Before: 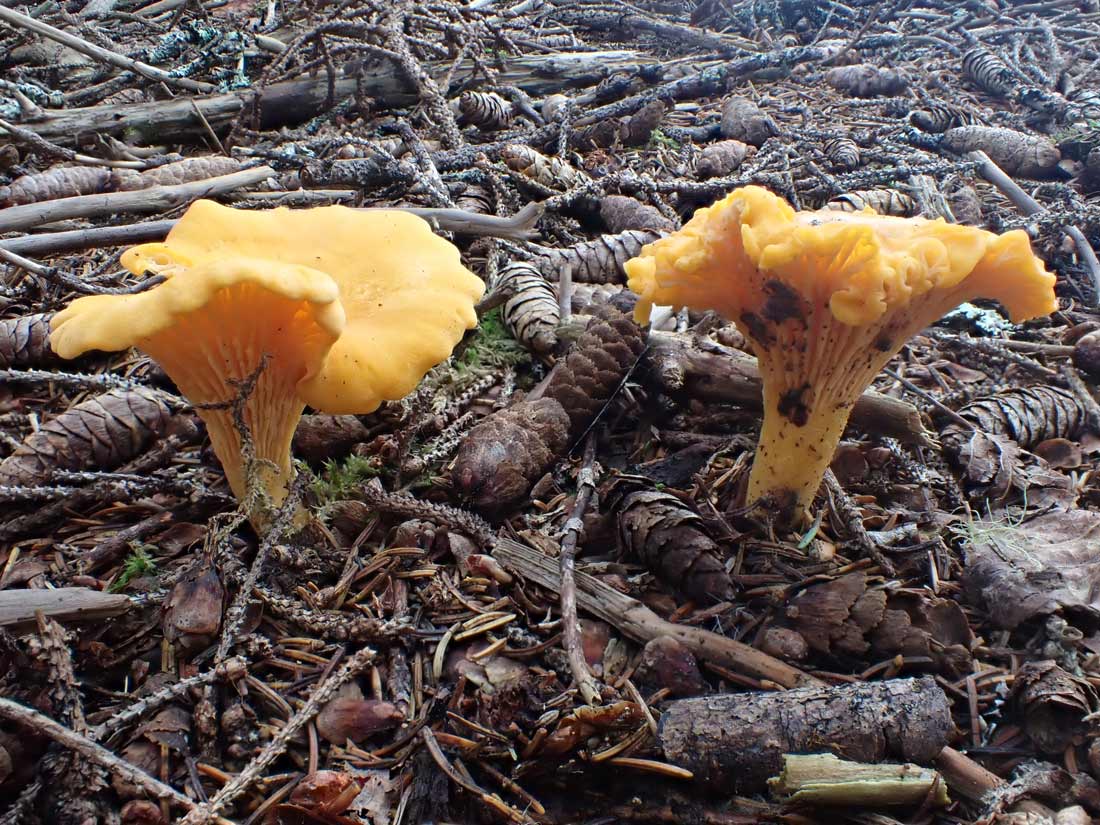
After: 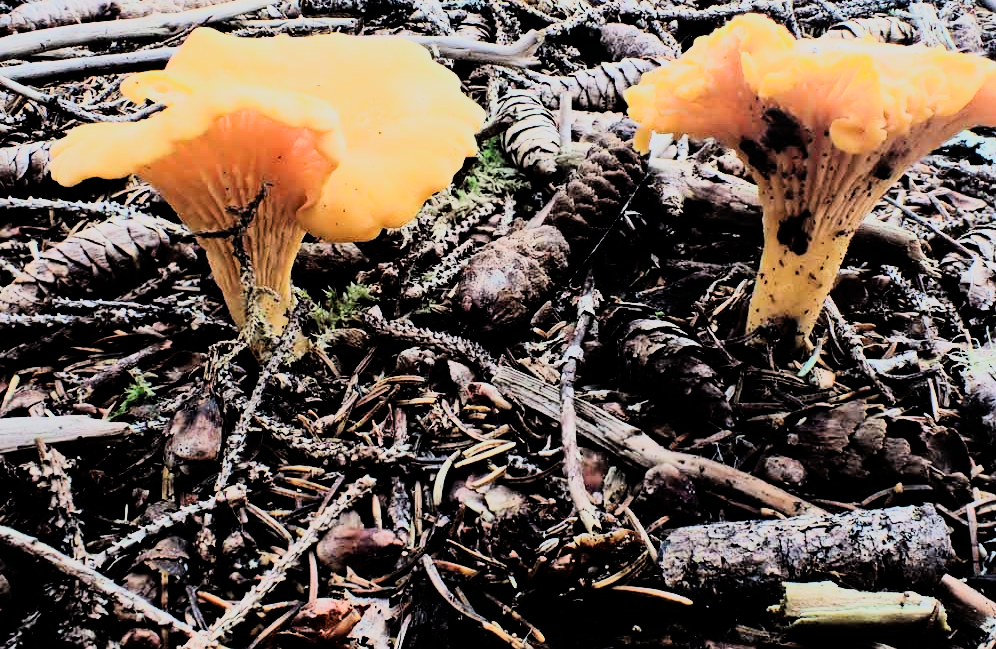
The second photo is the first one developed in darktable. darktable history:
filmic rgb: black relative exposure -7.65 EV, white relative exposure 4.56 EV, hardness 3.61, contrast 1.25
crop: top 20.916%, right 9.437%, bottom 0.316%
rgb curve: curves: ch0 [(0, 0) (0.21, 0.15) (0.24, 0.21) (0.5, 0.75) (0.75, 0.96) (0.89, 0.99) (1, 1)]; ch1 [(0, 0.02) (0.21, 0.13) (0.25, 0.2) (0.5, 0.67) (0.75, 0.9) (0.89, 0.97) (1, 1)]; ch2 [(0, 0.02) (0.21, 0.13) (0.25, 0.2) (0.5, 0.67) (0.75, 0.9) (0.89, 0.97) (1, 1)], compensate middle gray true
